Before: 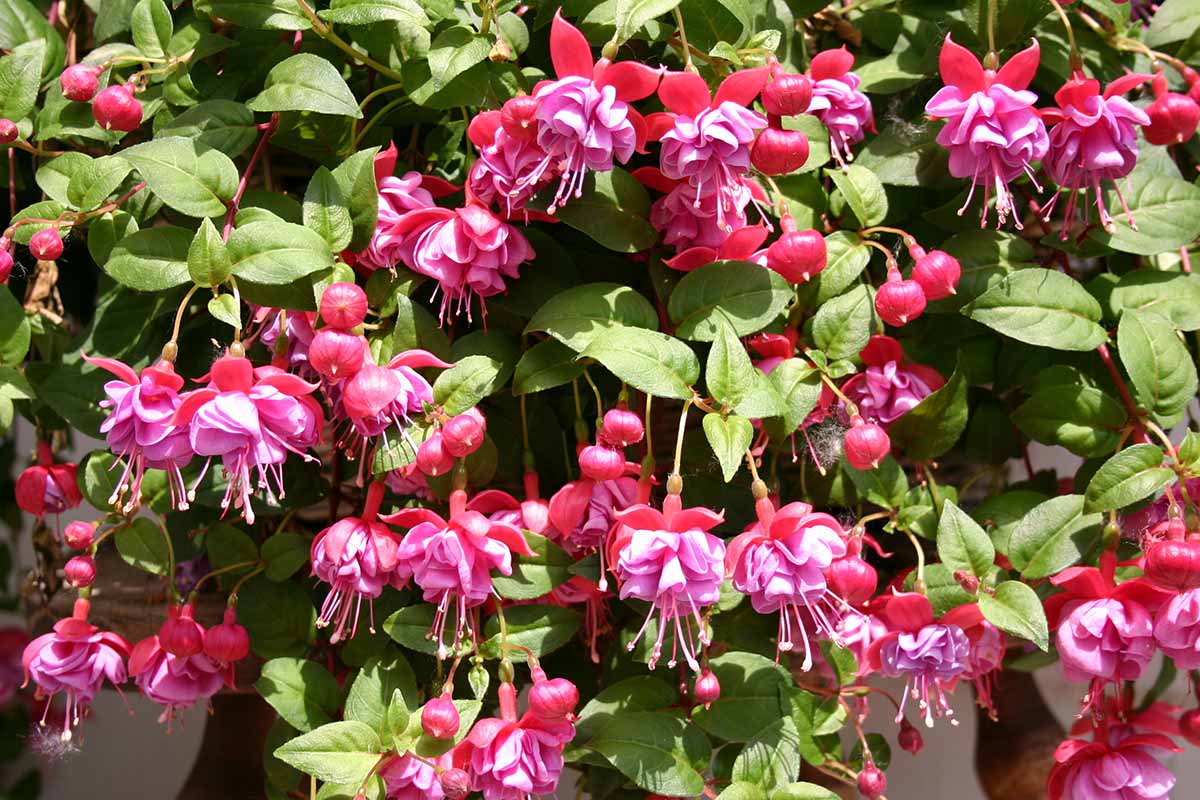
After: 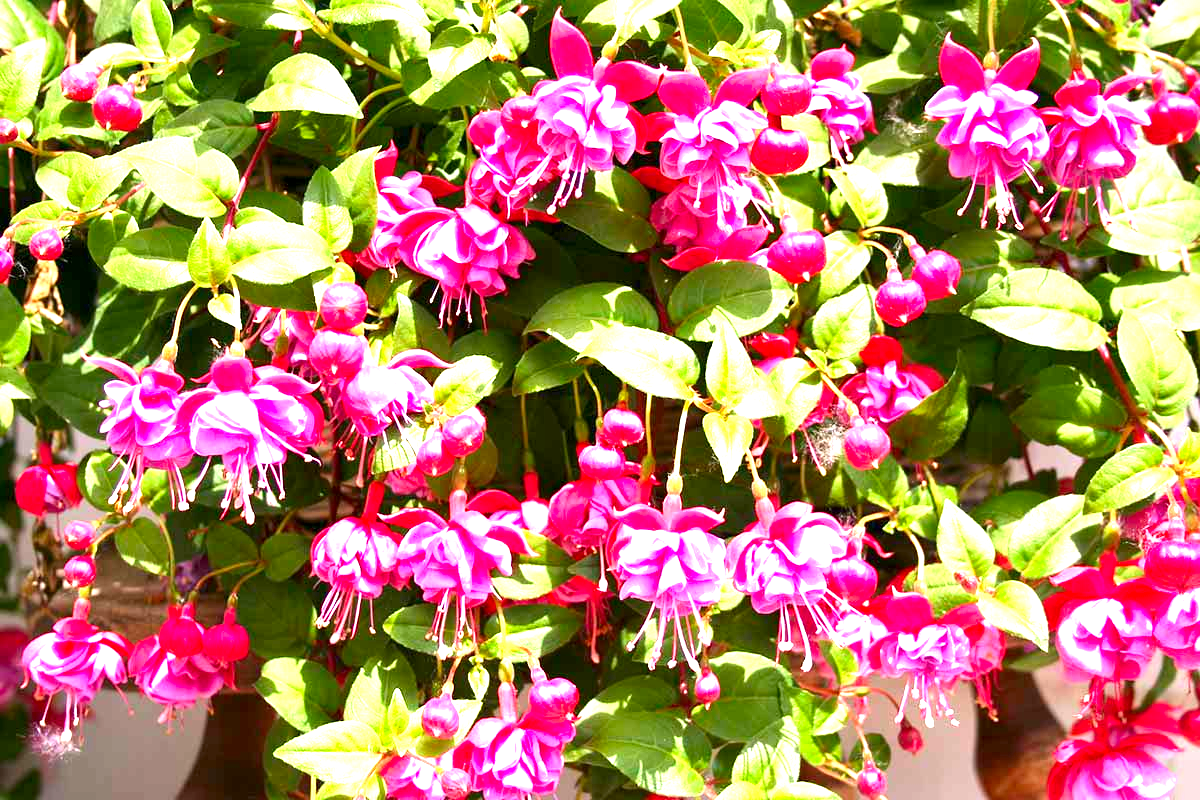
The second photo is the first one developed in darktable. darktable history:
exposure: black level correction 0.001, exposure 1.715 EV, compensate exposure bias true, compensate highlight preservation false
contrast brightness saturation: contrast 0.081, saturation 0.198
